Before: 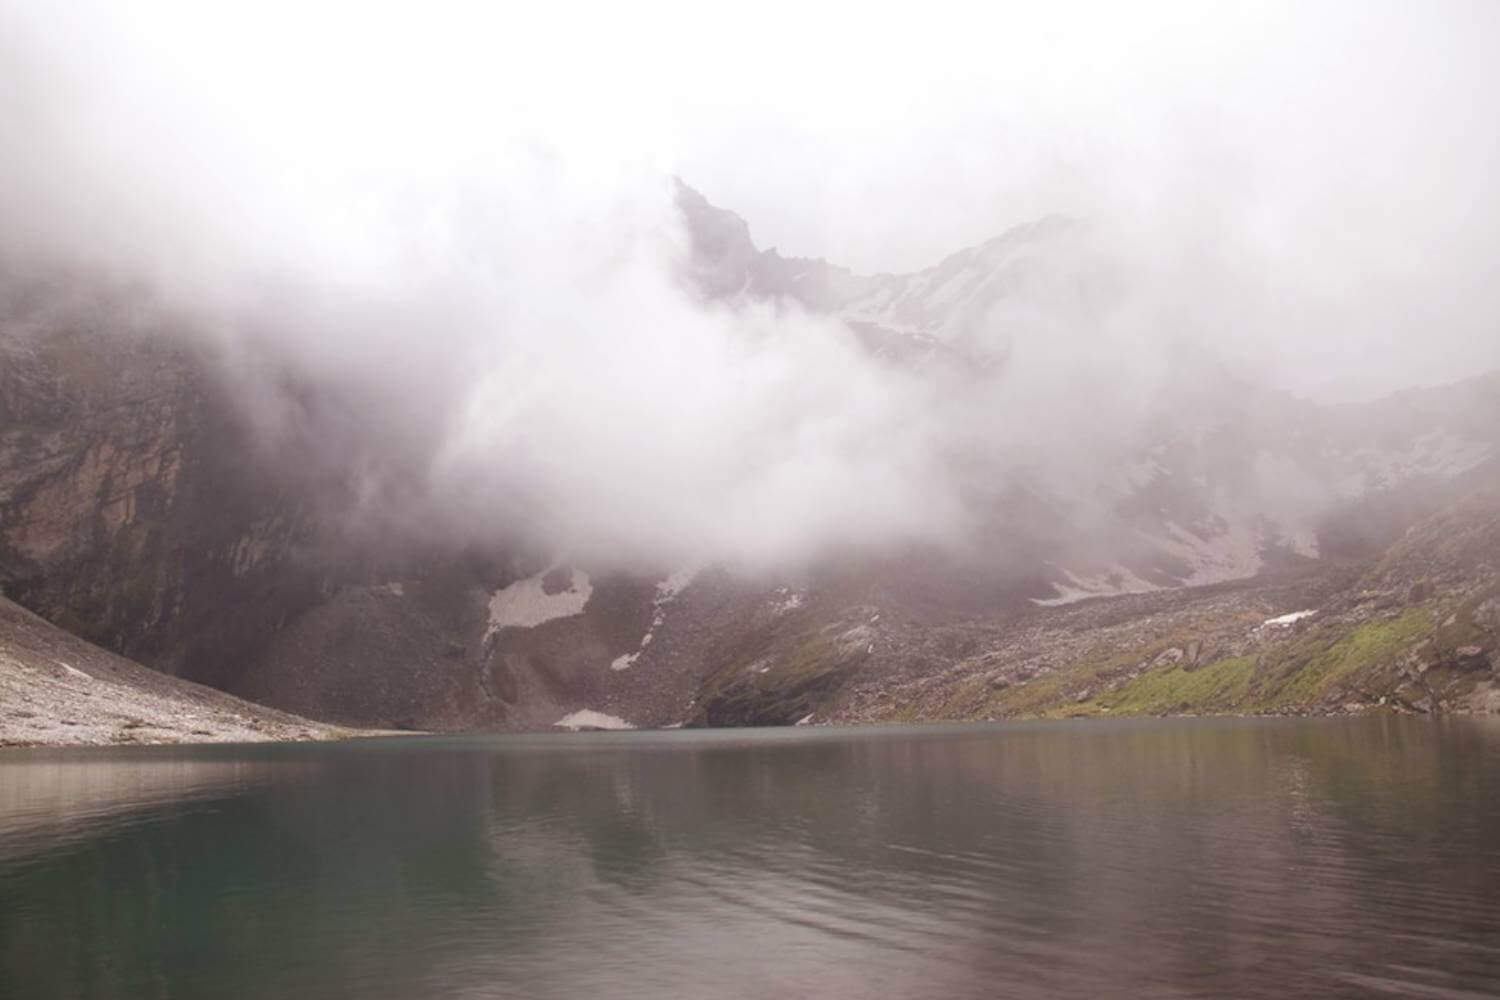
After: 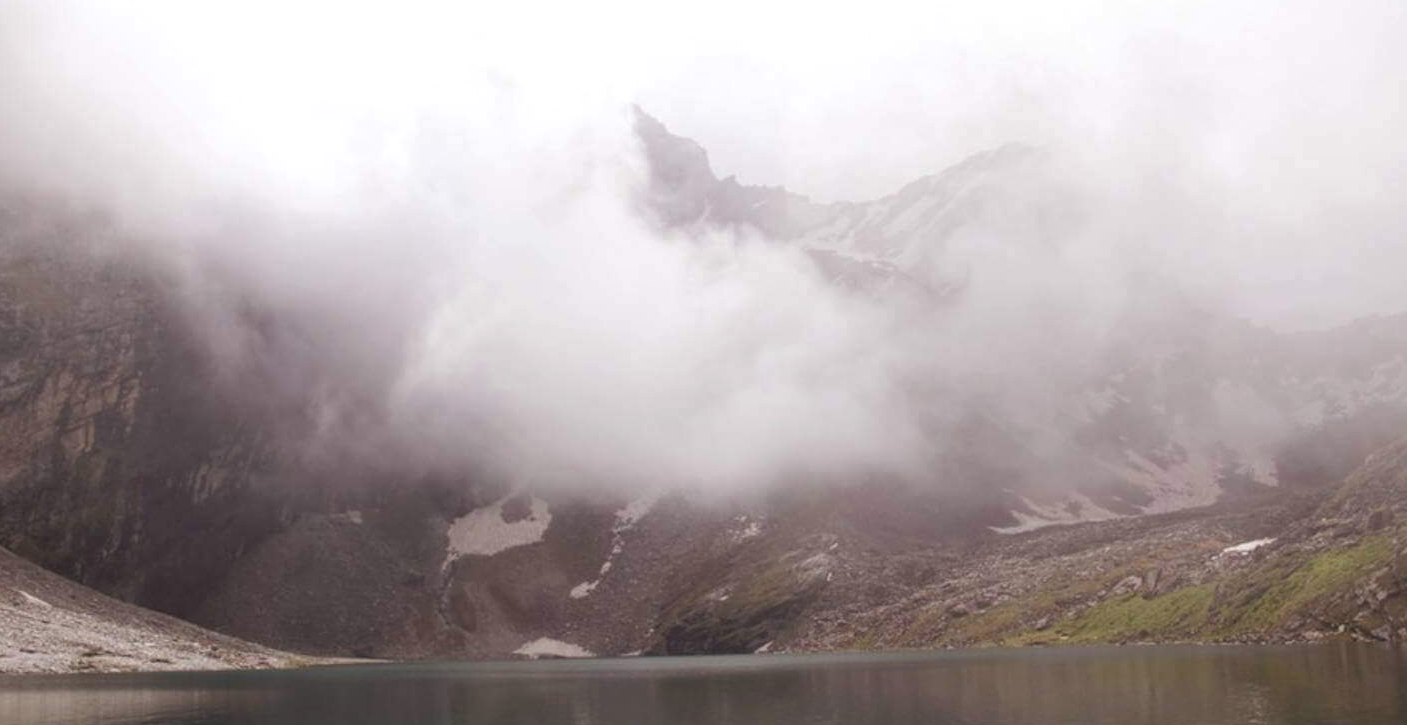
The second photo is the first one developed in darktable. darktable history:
graduated density: rotation -180°, offset 24.95
crop: left 2.737%, top 7.287%, right 3.421%, bottom 20.179%
local contrast: highlights 100%, shadows 100%, detail 120%, midtone range 0.2
